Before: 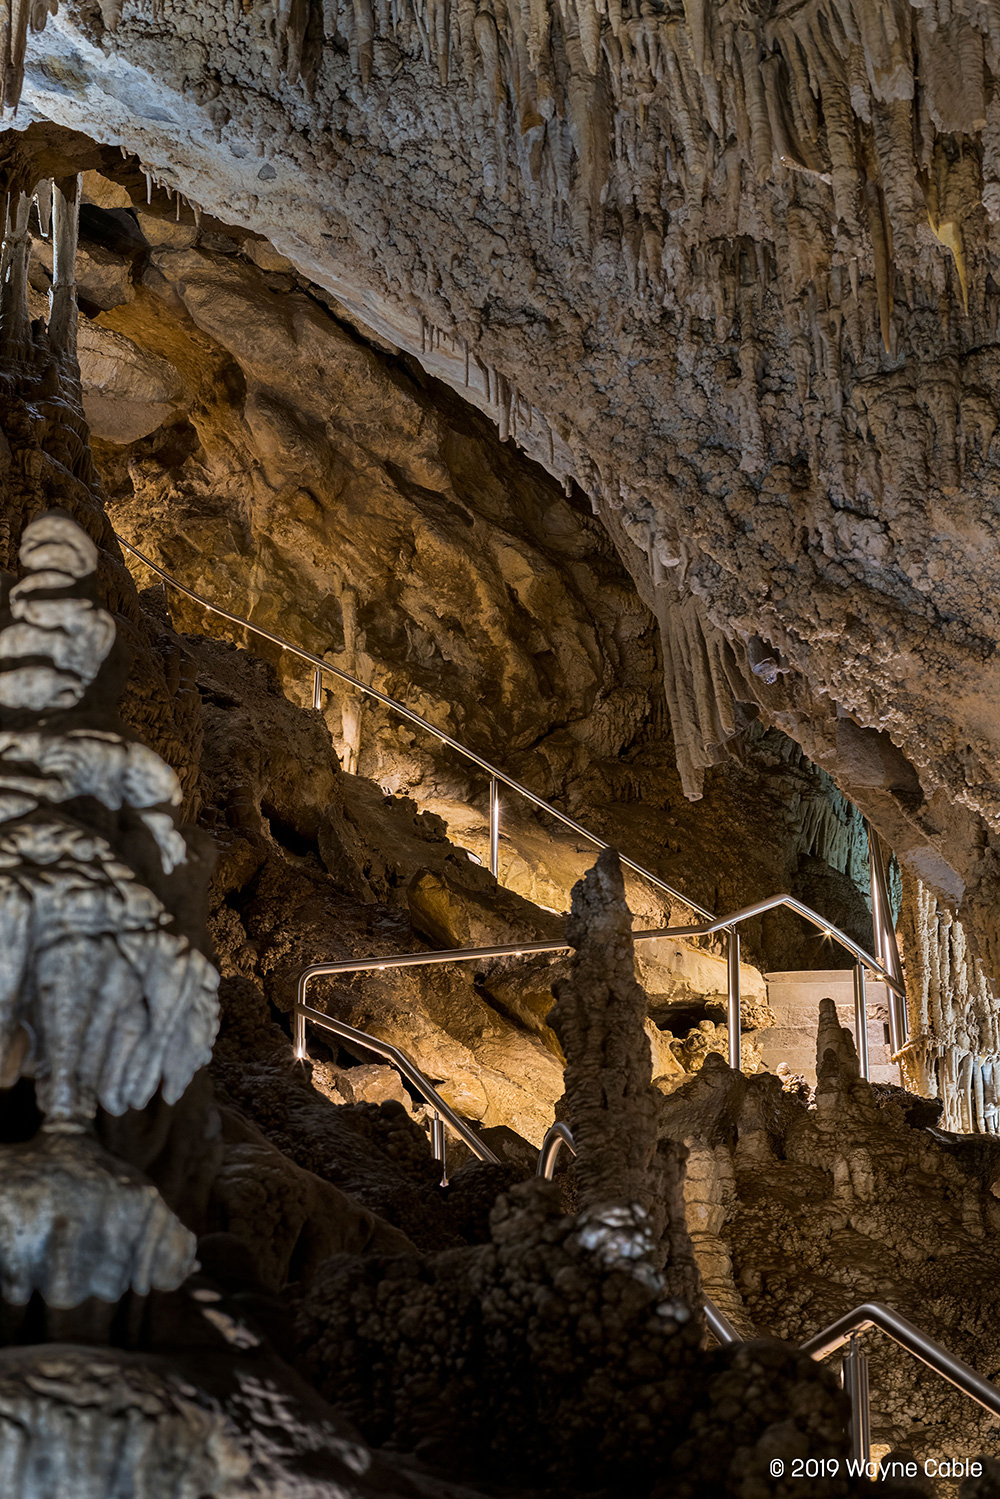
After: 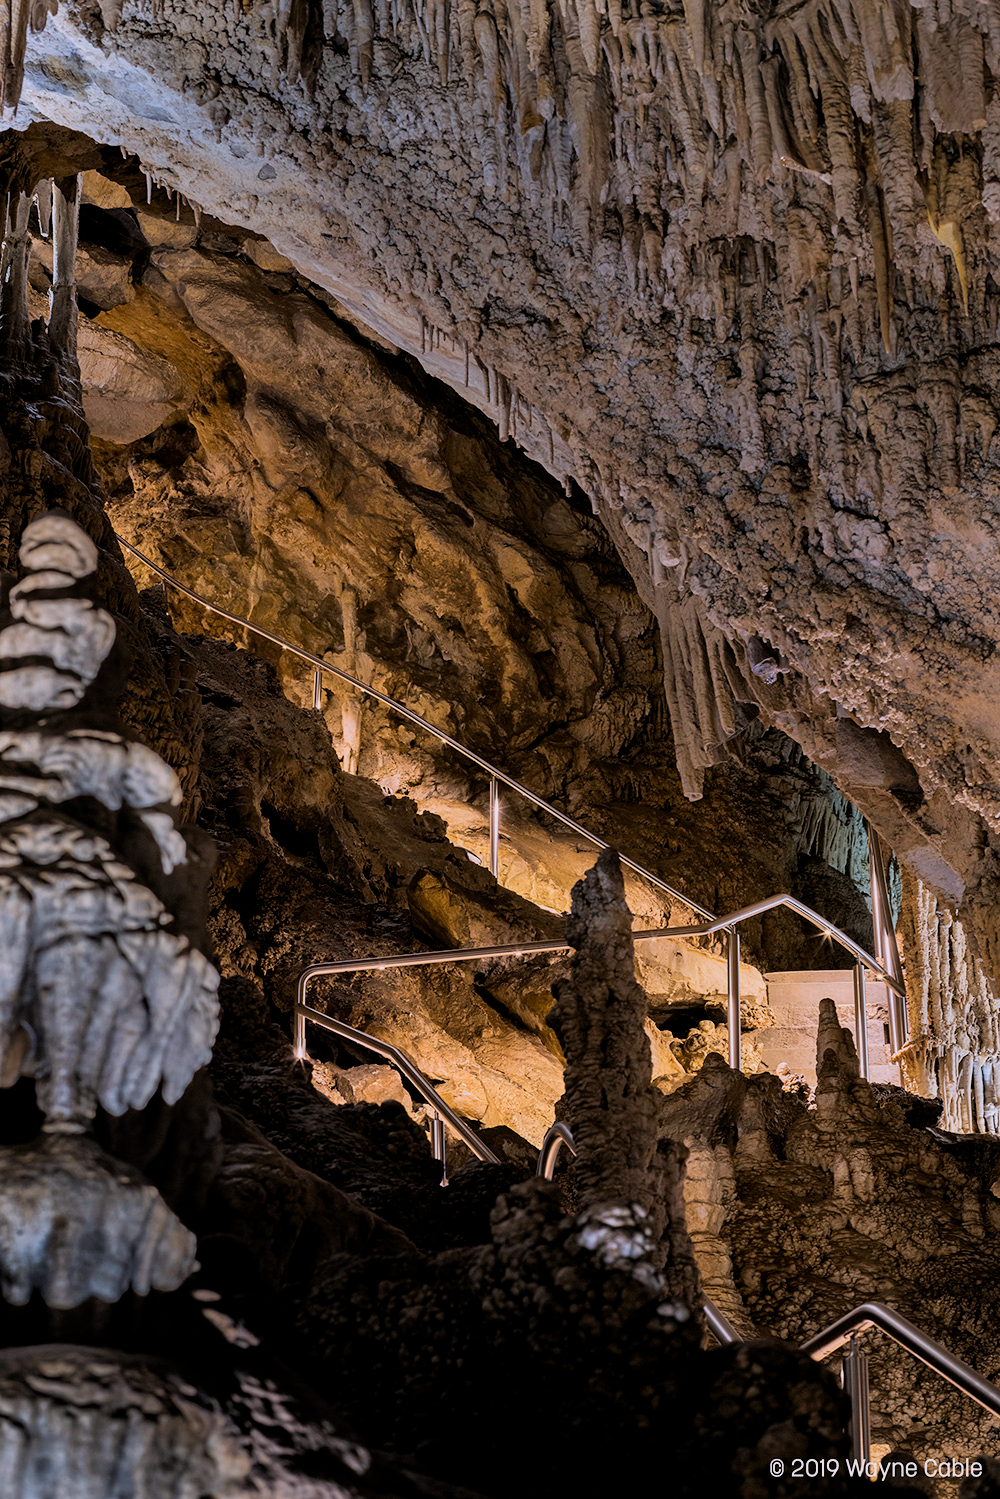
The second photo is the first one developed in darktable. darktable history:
filmic rgb: middle gray luminance 18.42%, black relative exposure -9 EV, white relative exposure 3.75 EV, threshold 6 EV, target black luminance 0%, hardness 4.85, latitude 67.35%, contrast 0.955, highlights saturation mix 20%, shadows ↔ highlights balance 21.36%, add noise in highlights 0, preserve chrominance luminance Y, color science v3 (2019), use custom middle-gray values true, iterations of high-quality reconstruction 0, contrast in highlights soft, enable highlight reconstruction true
exposure: exposure 0.2 EV, compensate highlight preservation false
white balance: red 1.05, blue 1.072
